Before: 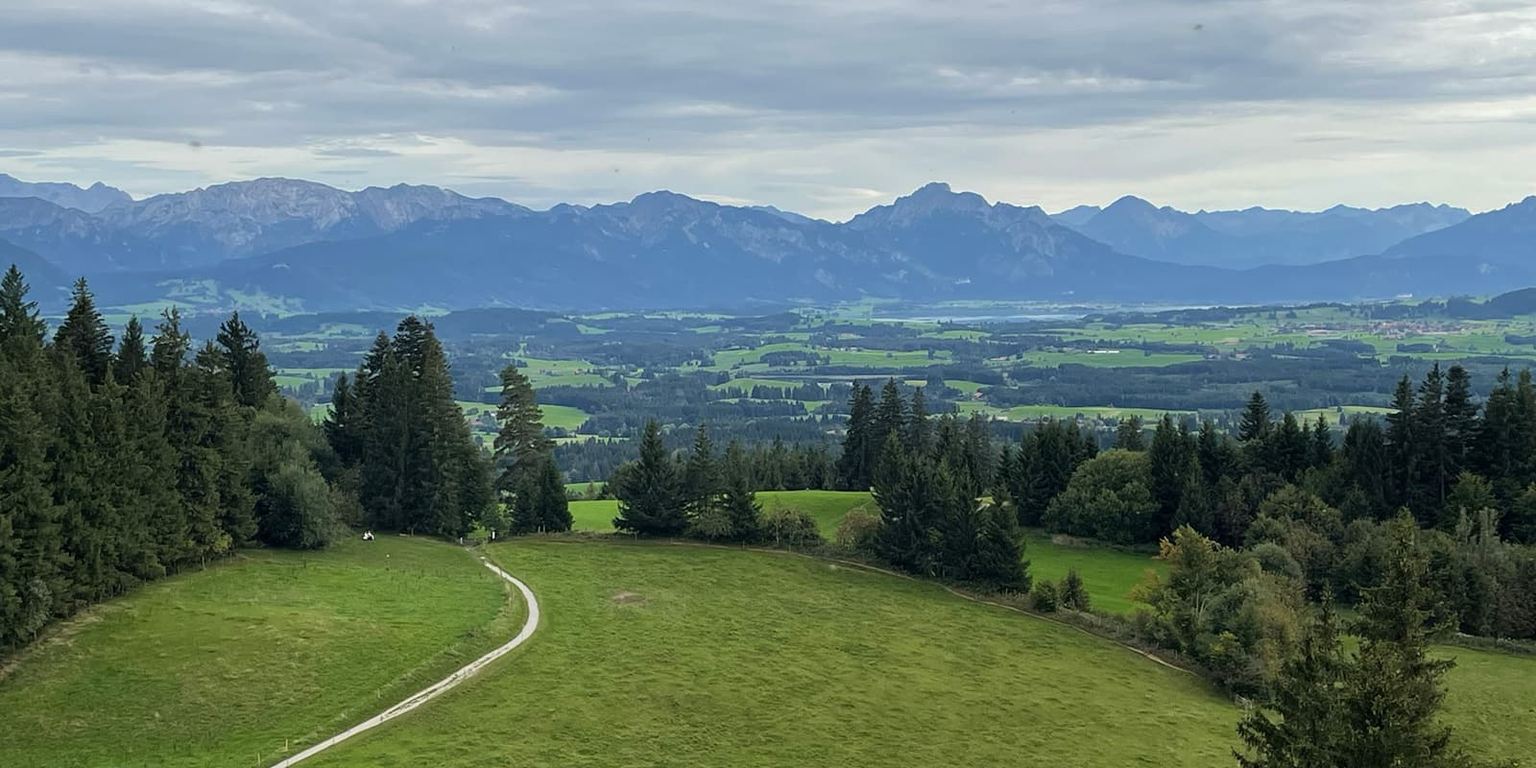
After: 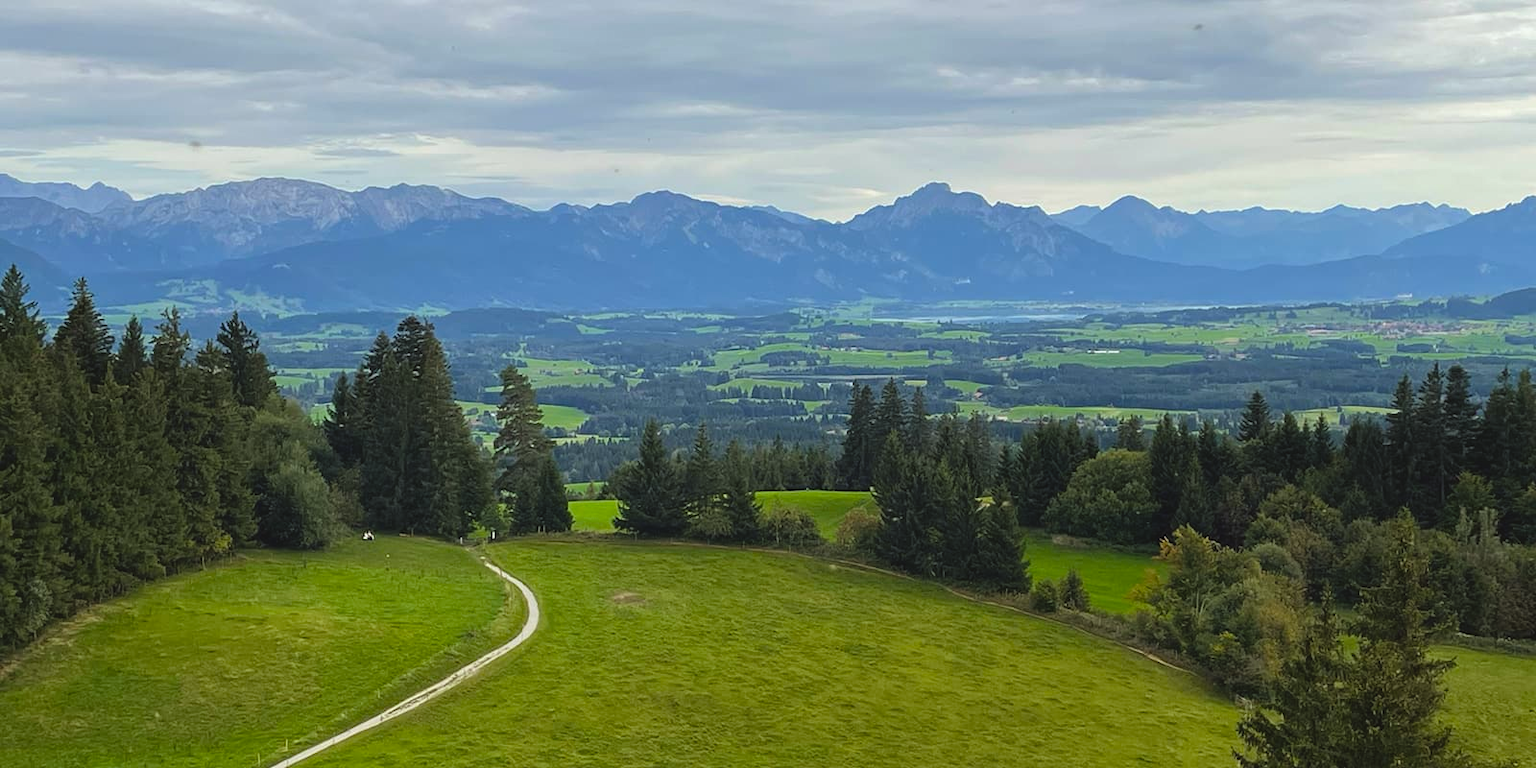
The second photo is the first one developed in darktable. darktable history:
color balance rgb: power › chroma 0.668%, power › hue 60°, global offset › luminance 0.692%, perceptual saturation grading › global saturation 29.837%
